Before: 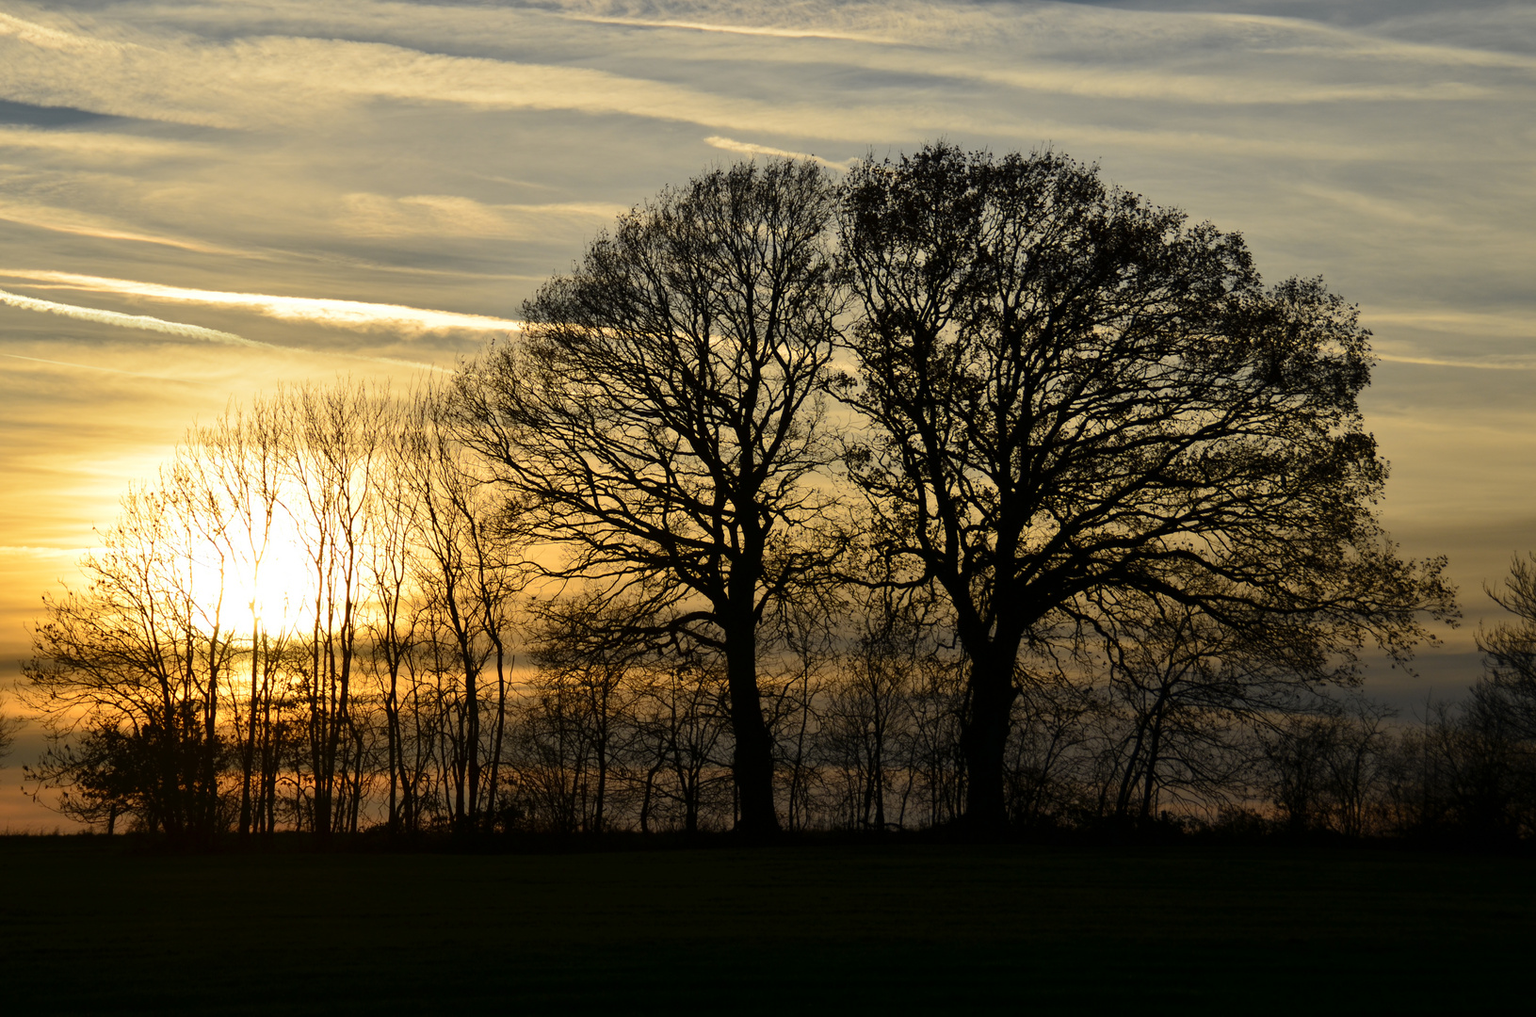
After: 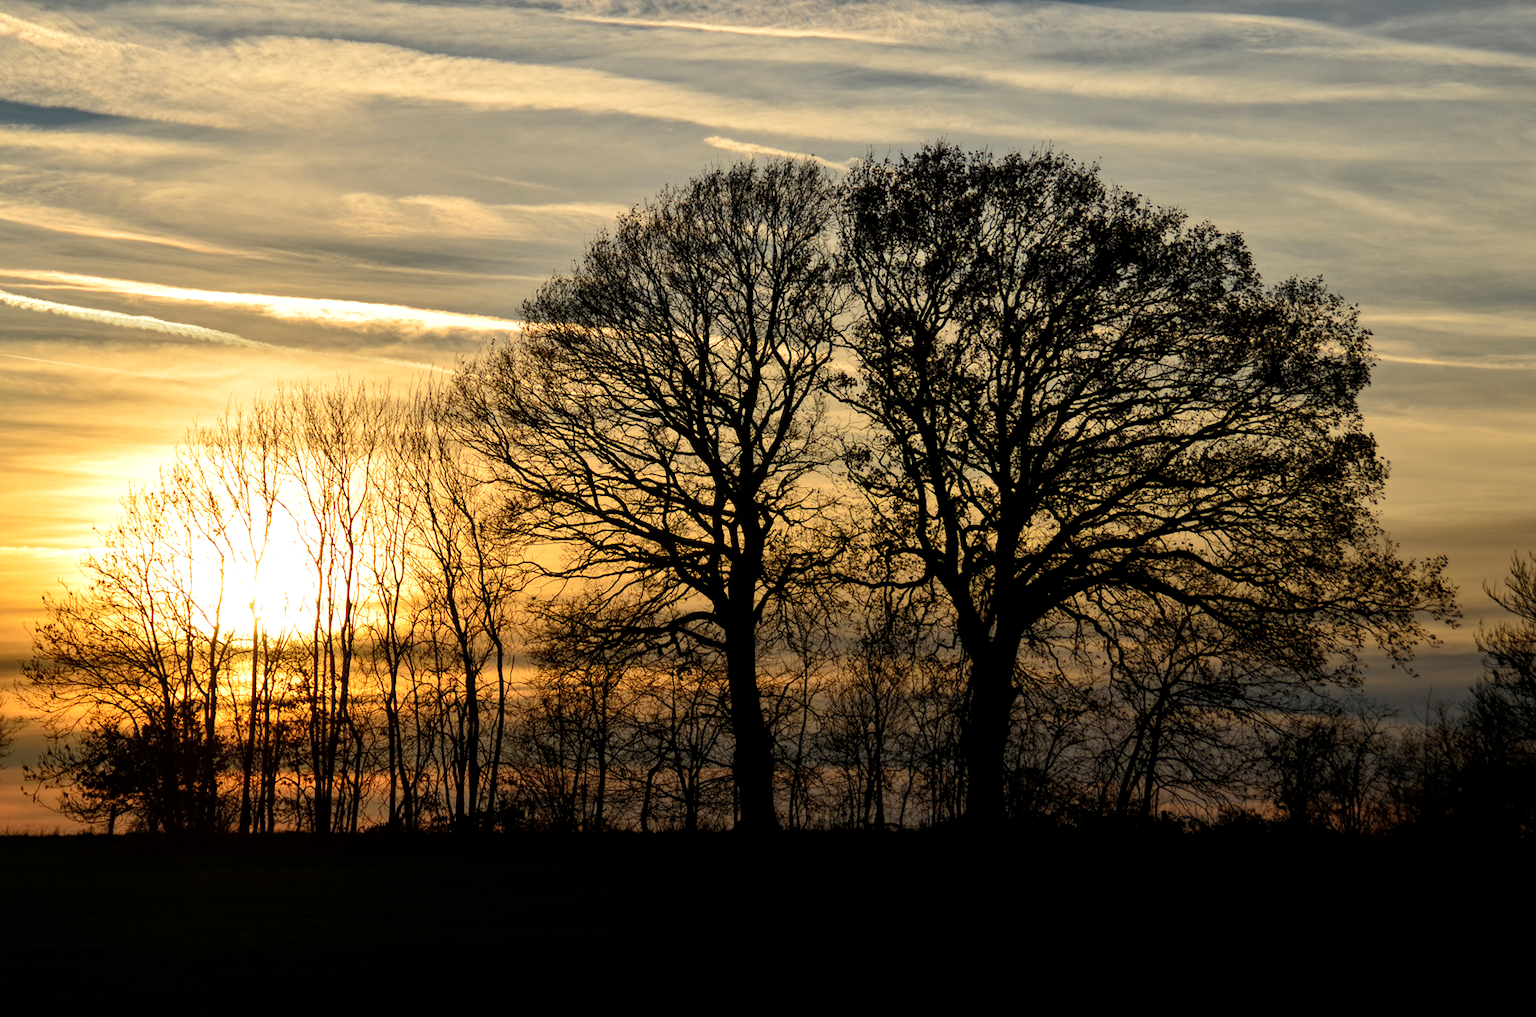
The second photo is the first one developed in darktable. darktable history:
tone equalizer: -7 EV 0.118 EV, edges refinement/feathering 500, mask exposure compensation -1.57 EV, preserve details no
local contrast: highlights 99%, shadows 84%, detail 160%, midtone range 0.2
